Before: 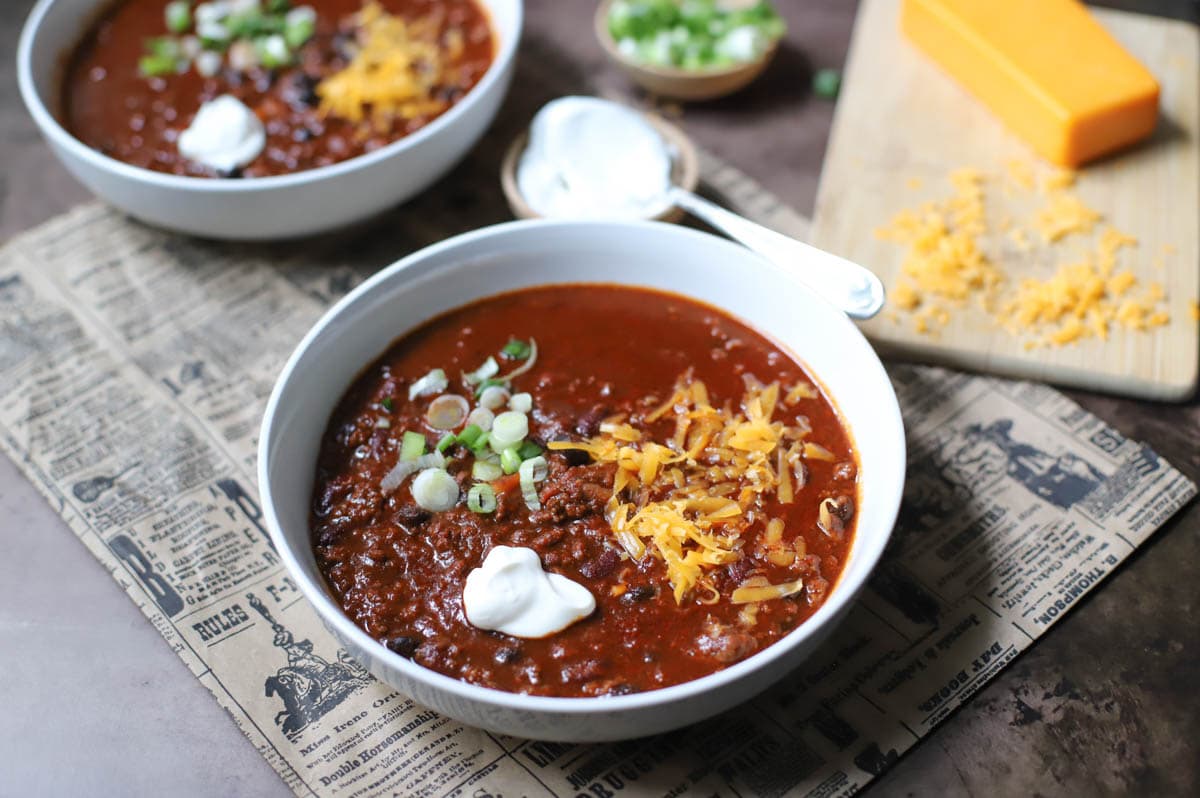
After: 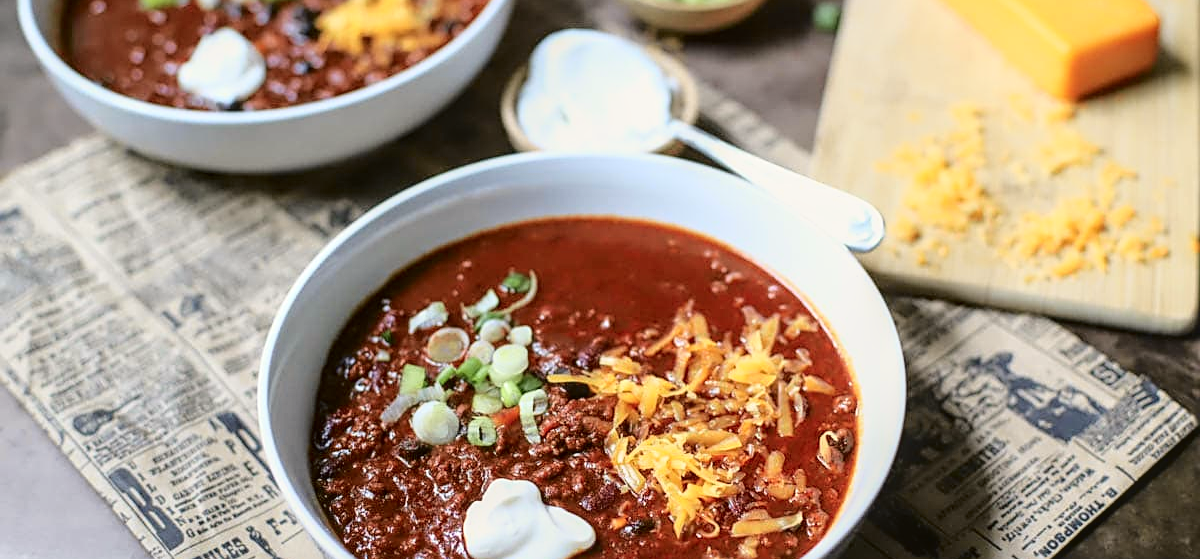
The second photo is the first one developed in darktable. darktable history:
crop and rotate: top 8.449%, bottom 21.477%
local contrast: on, module defaults
sharpen: on, module defaults
tone curve: curves: ch0 [(0, 0.021) (0.049, 0.044) (0.152, 0.14) (0.328, 0.377) (0.473, 0.543) (0.641, 0.705) (0.85, 0.894) (1, 0.969)]; ch1 [(0, 0) (0.302, 0.331) (0.427, 0.433) (0.472, 0.47) (0.502, 0.503) (0.527, 0.521) (0.564, 0.58) (0.614, 0.626) (0.677, 0.701) (0.859, 0.885) (1, 1)]; ch2 [(0, 0) (0.33, 0.301) (0.447, 0.44) (0.487, 0.496) (0.502, 0.516) (0.535, 0.563) (0.565, 0.593) (0.618, 0.628) (1, 1)], color space Lab, independent channels, preserve colors none
